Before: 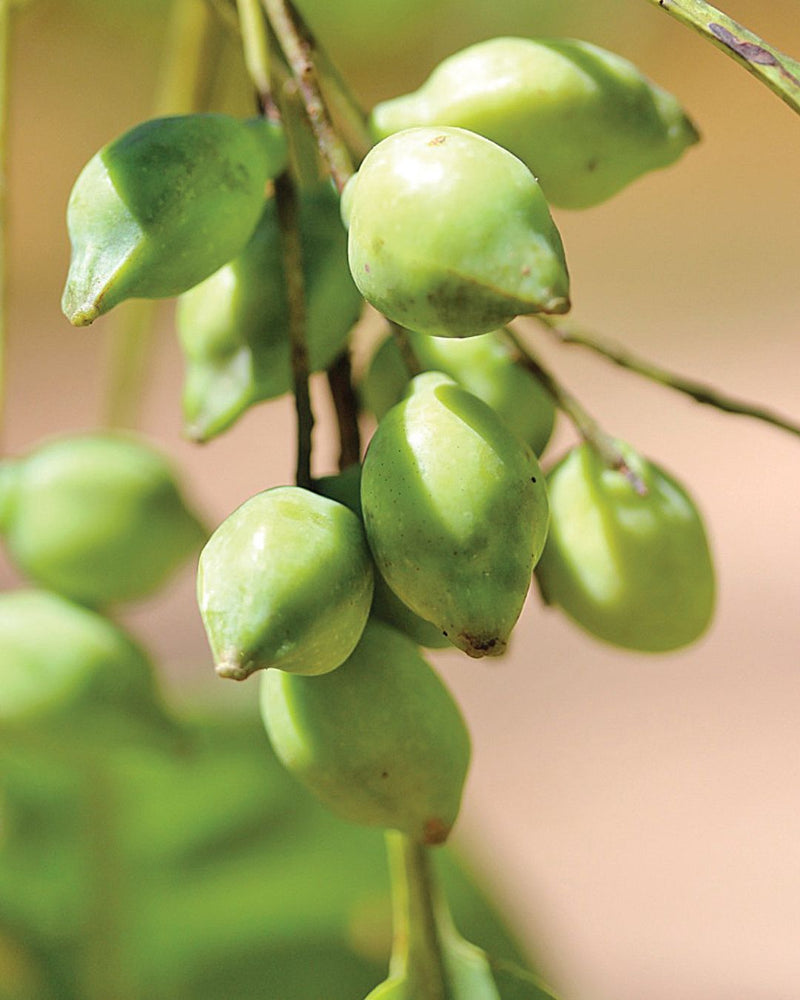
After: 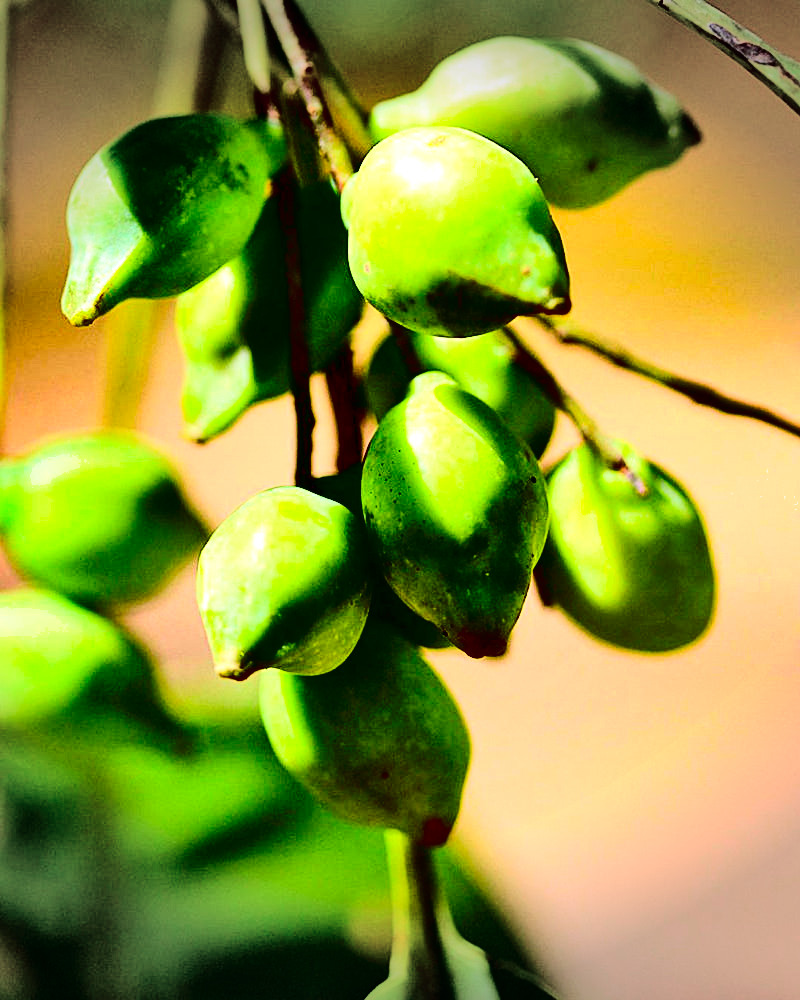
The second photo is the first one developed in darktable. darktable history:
contrast brightness saturation: contrast 0.771, brightness -0.991, saturation 0.991
exposure: black level correction 0.003, exposure 0.386 EV, compensate exposure bias true, compensate highlight preservation false
vignetting: fall-off start 90.77%, fall-off radius 39.26%, width/height ratio 1.212, shape 1.29, unbound false
shadows and highlights: radius 102.42, shadows 50.59, highlights -64.59, soften with gaussian
